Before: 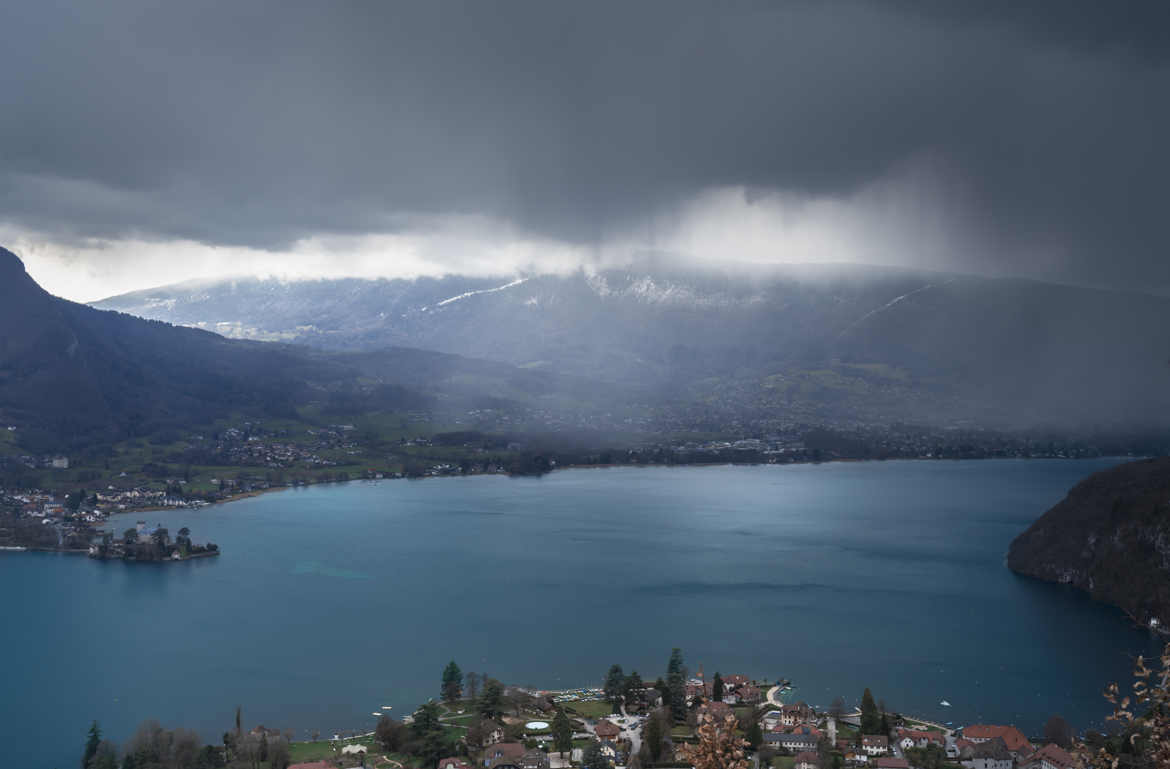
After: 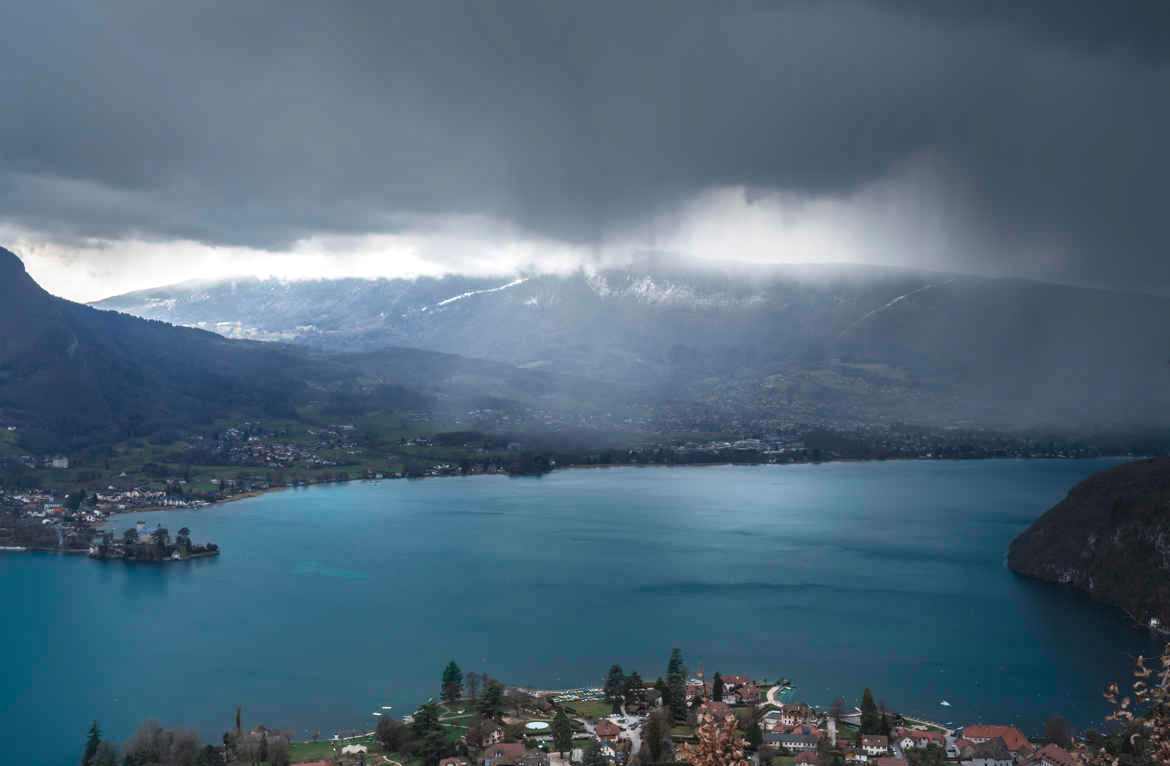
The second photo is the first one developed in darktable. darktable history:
exposure: black level correction -0.008, exposure 0.067 EV, compensate highlight preservation false
local contrast: on, module defaults
crop: top 0.05%, bottom 0.098%
